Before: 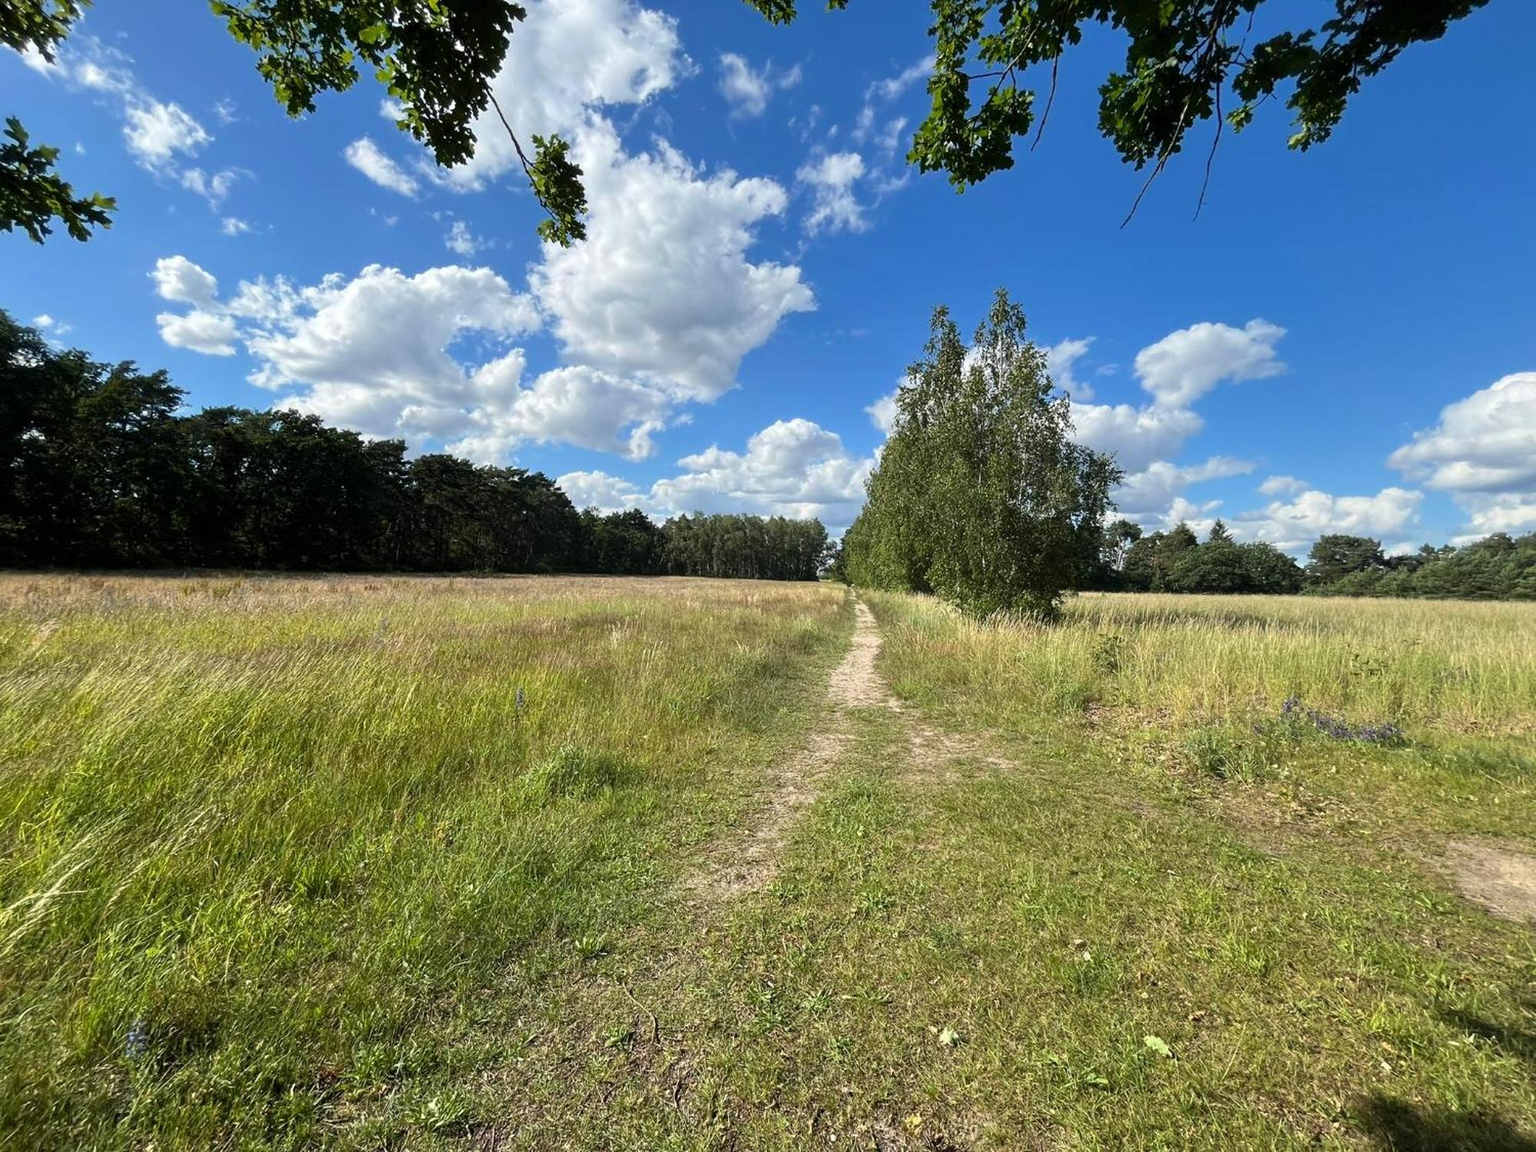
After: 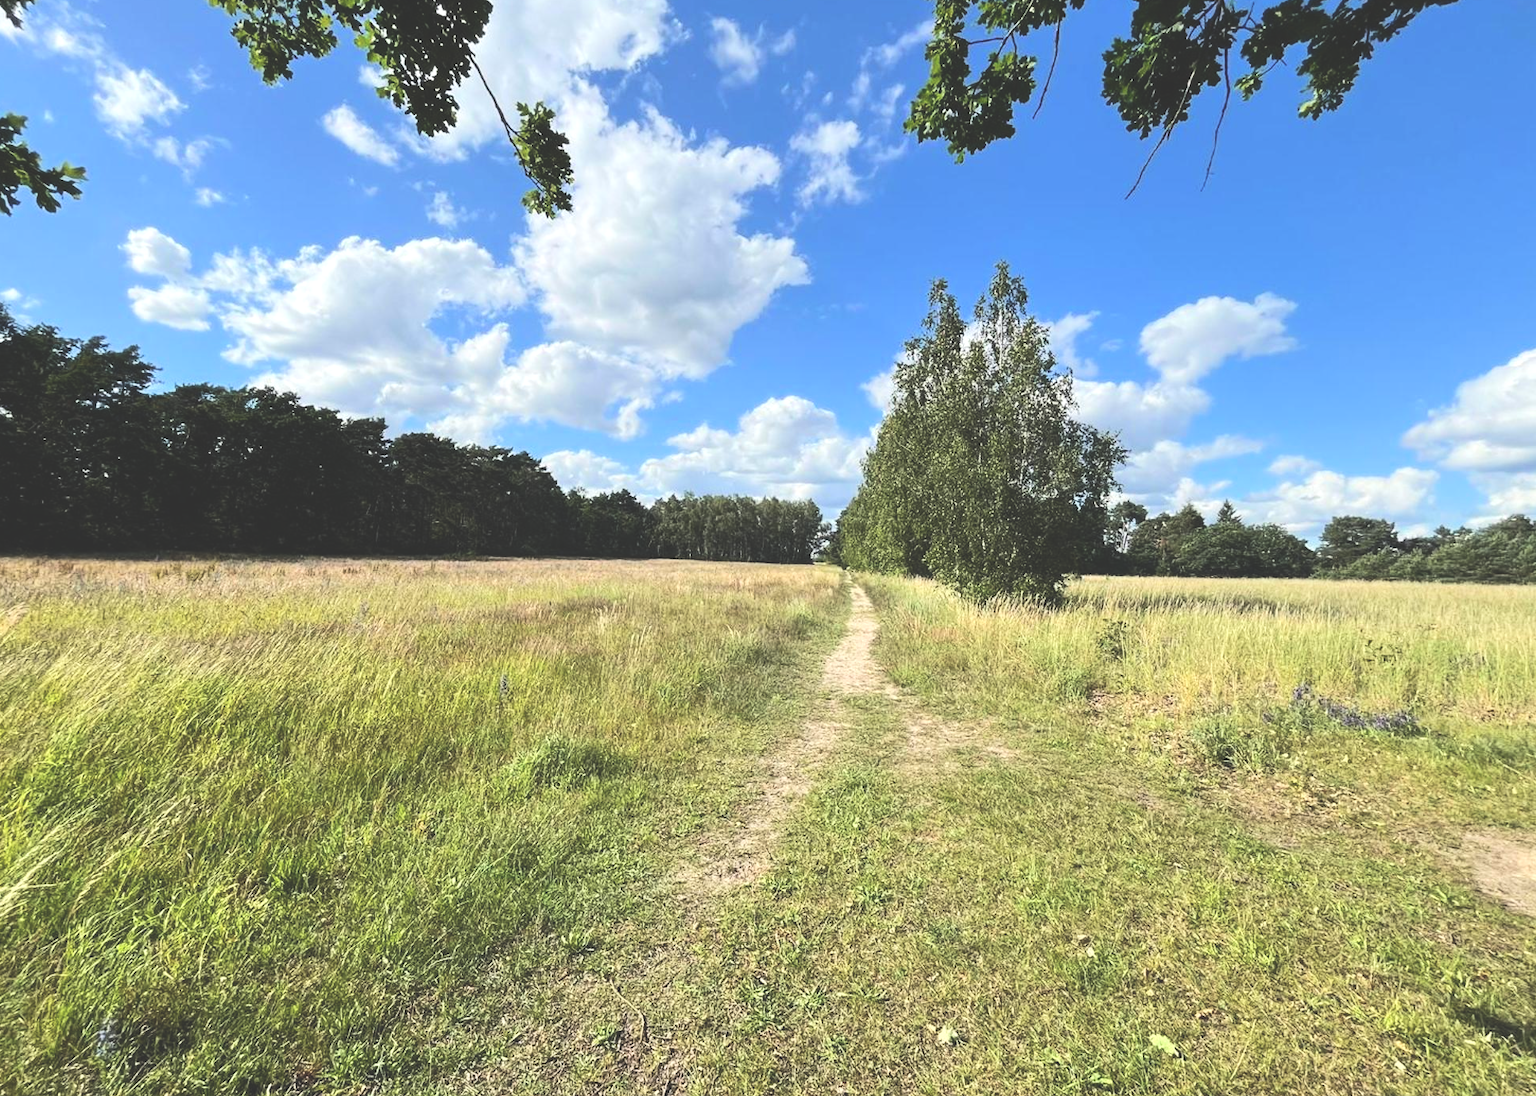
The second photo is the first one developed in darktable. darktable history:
tone equalizer: -8 EV 0.031 EV, -7 EV -0.044 EV, -6 EV 0.041 EV, -5 EV 0.052 EV, -4 EV 0.303 EV, -3 EV 0.634 EV, -2 EV 0.589 EV, -1 EV 0.173 EV, +0 EV 0.029 EV, edges refinement/feathering 500, mask exposure compensation -1.57 EV, preserve details no
exposure: black level correction -0.03, compensate highlight preservation false
crop: left 2.161%, top 3.144%, right 1.14%, bottom 4.842%
